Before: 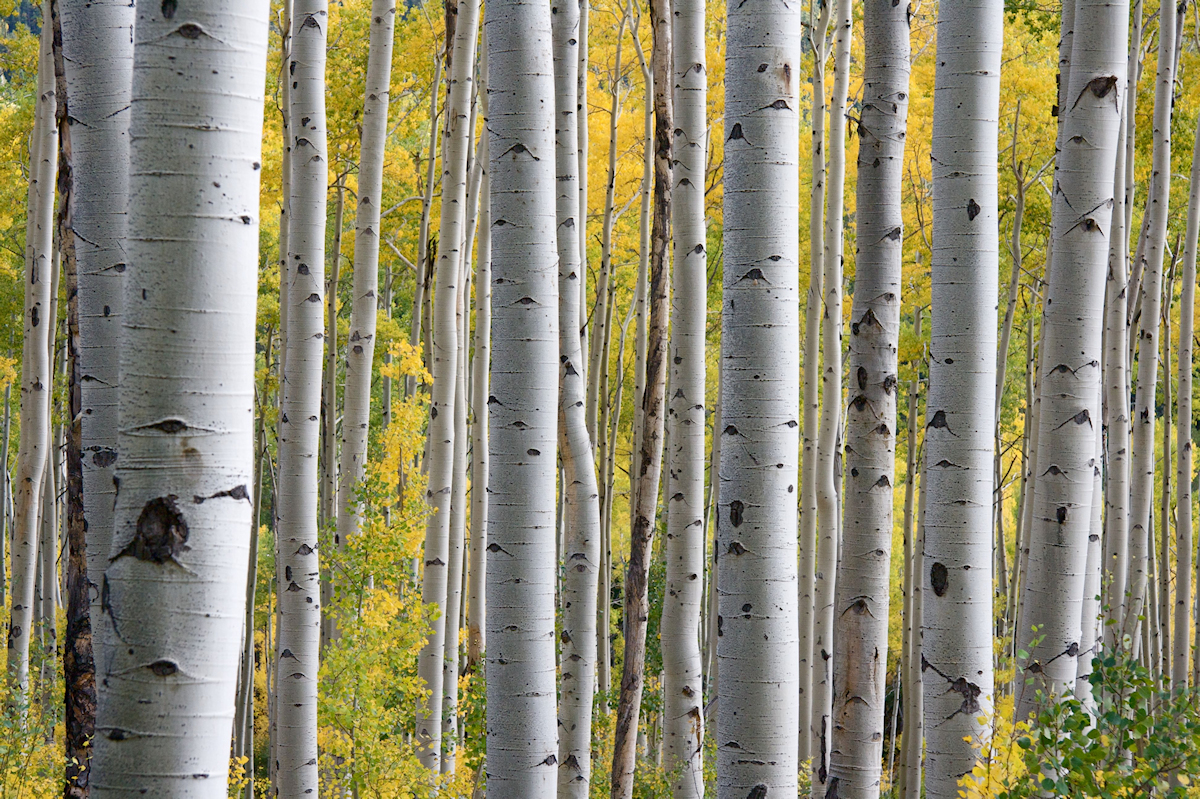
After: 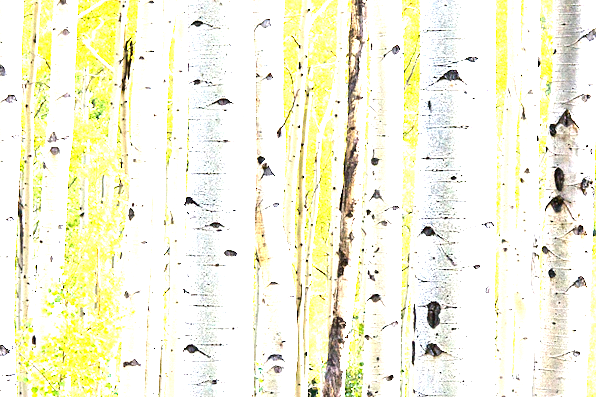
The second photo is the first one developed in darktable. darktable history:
tone equalizer: -8 EV -1.09 EV, -7 EV -1.04 EV, -6 EV -0.88 EV, -5 EV -0.602 EV, -3 EV 0.603 EV, -2 EV 0.89 EV, -1 EV 0.998 EV, +0 EV 1.07 EV, edges refinement/feathering 500, mask exposure compensation -1.57 EV, preserve details no
exposure: exposure 2.04 EV, compensate highlight preservation false
local contrast: mode bilateral grid, contrast 20, coarseness 50, detail 119%, midtone range 0.2
crop: left 25.294%, top 24.963%, right 24.995%, bottom 25.244%
